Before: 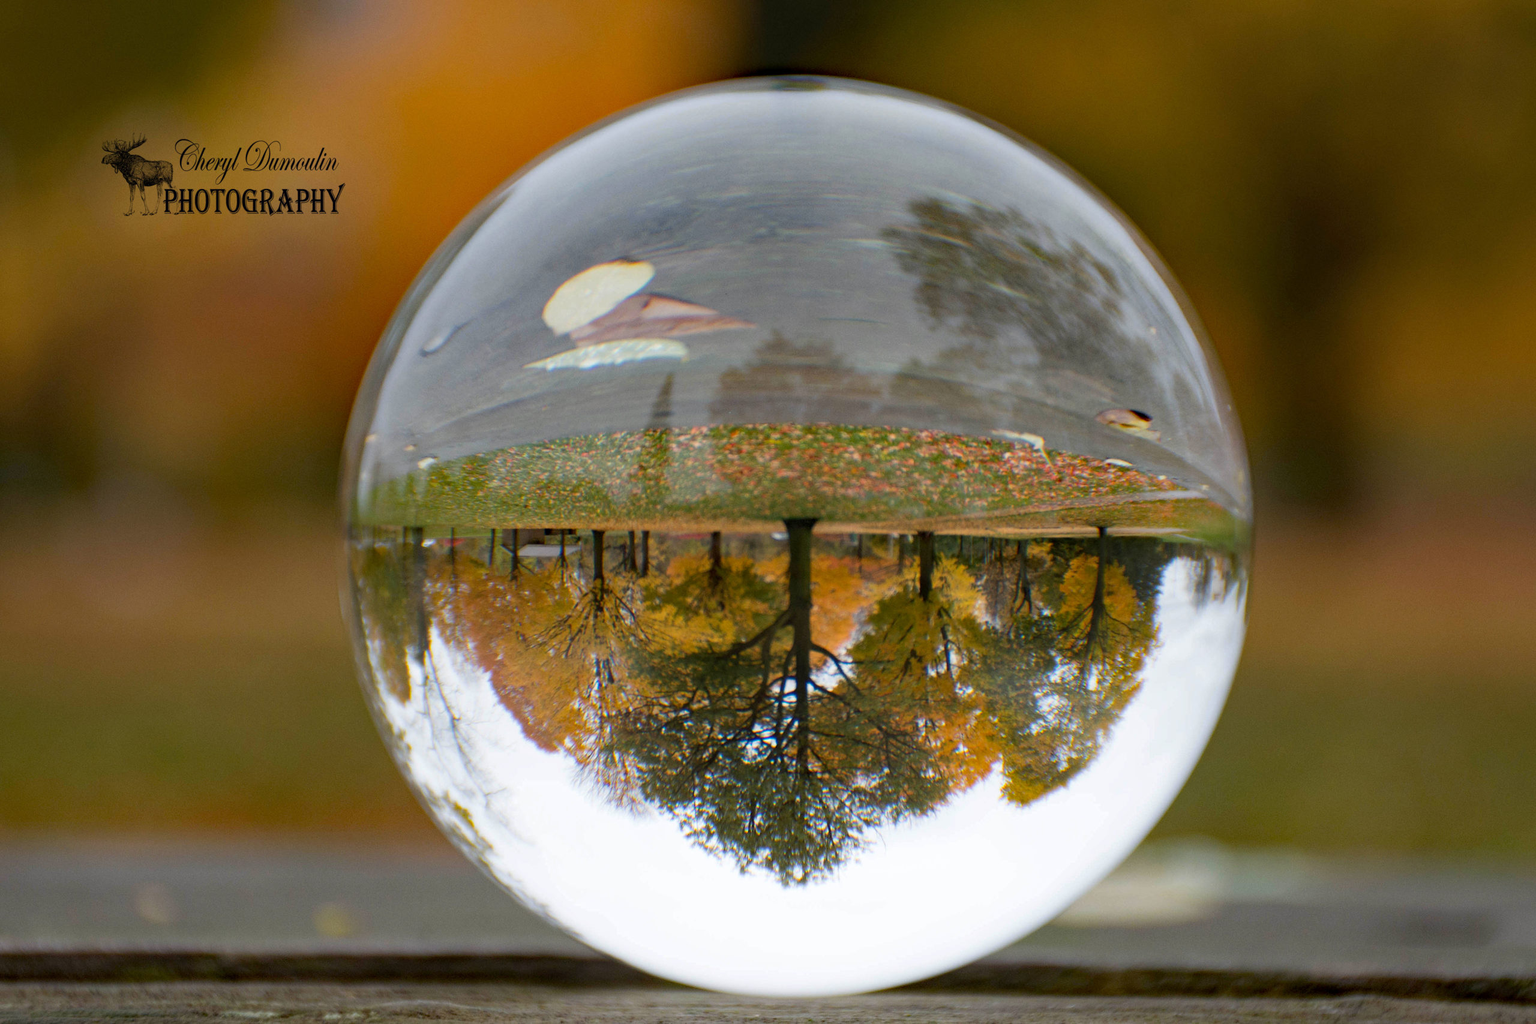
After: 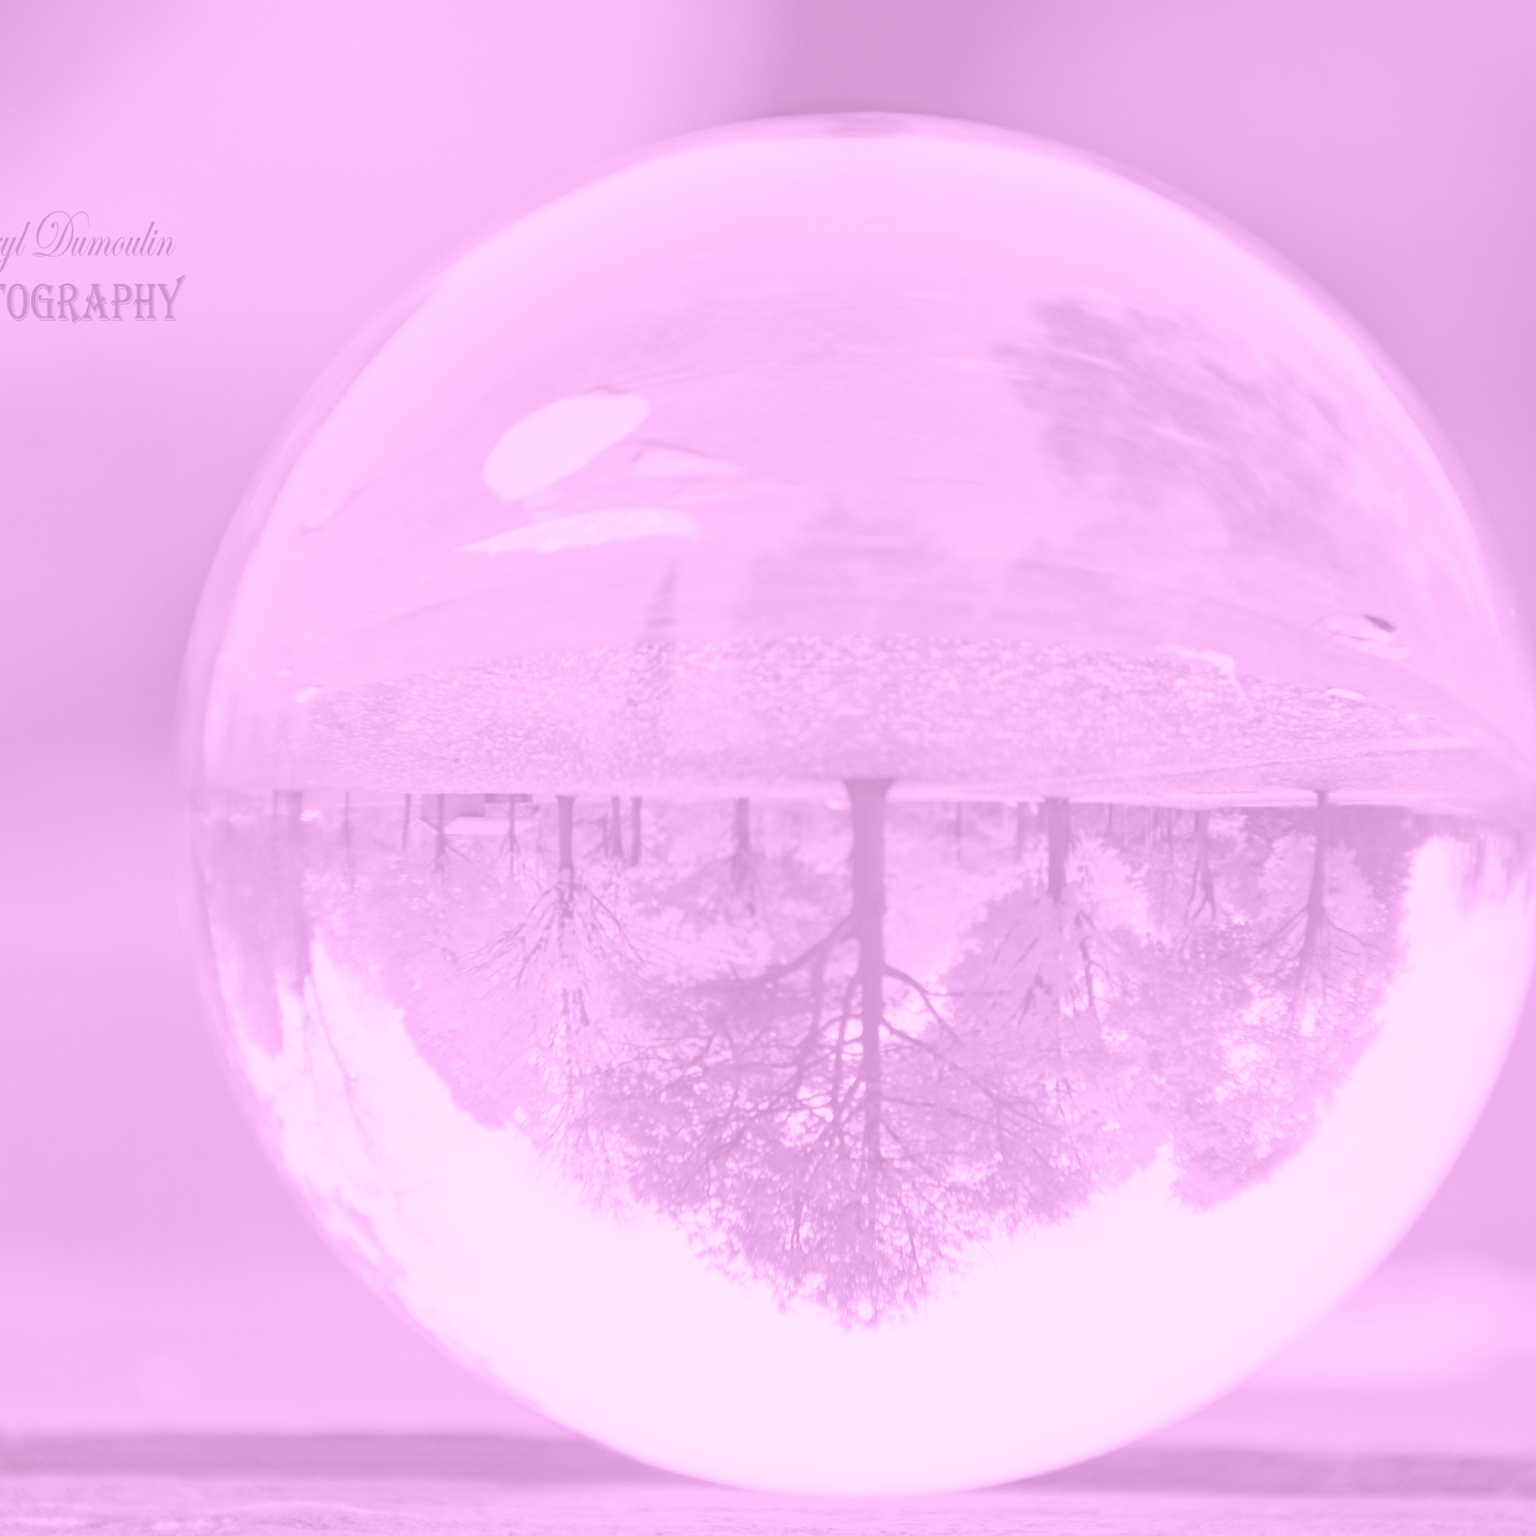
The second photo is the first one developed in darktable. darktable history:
white balance: red 0.988, blue 1.017
crop and rotate: left 14.436%, right 18.898%
colorize: hue 331.2°, saturation 75%, source mix 30.28%, lightness 70.52%, version 1
